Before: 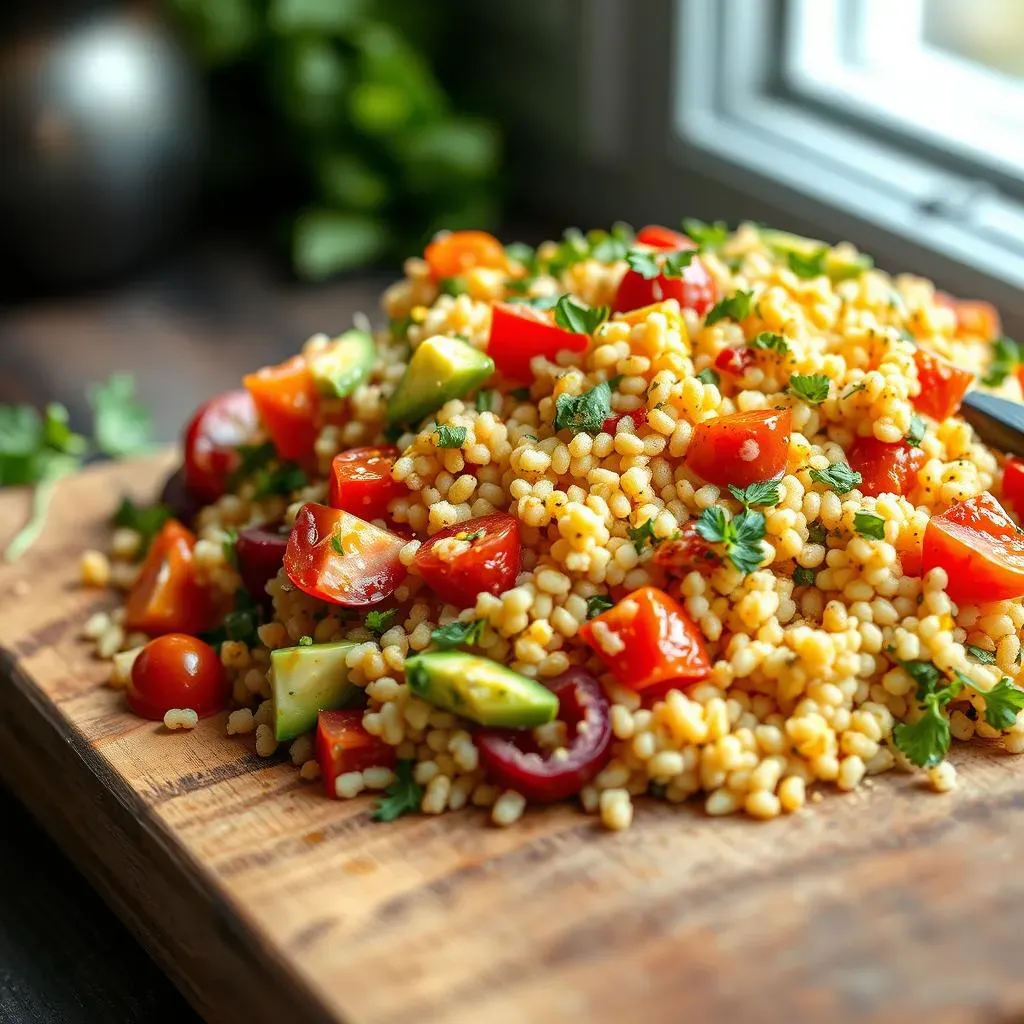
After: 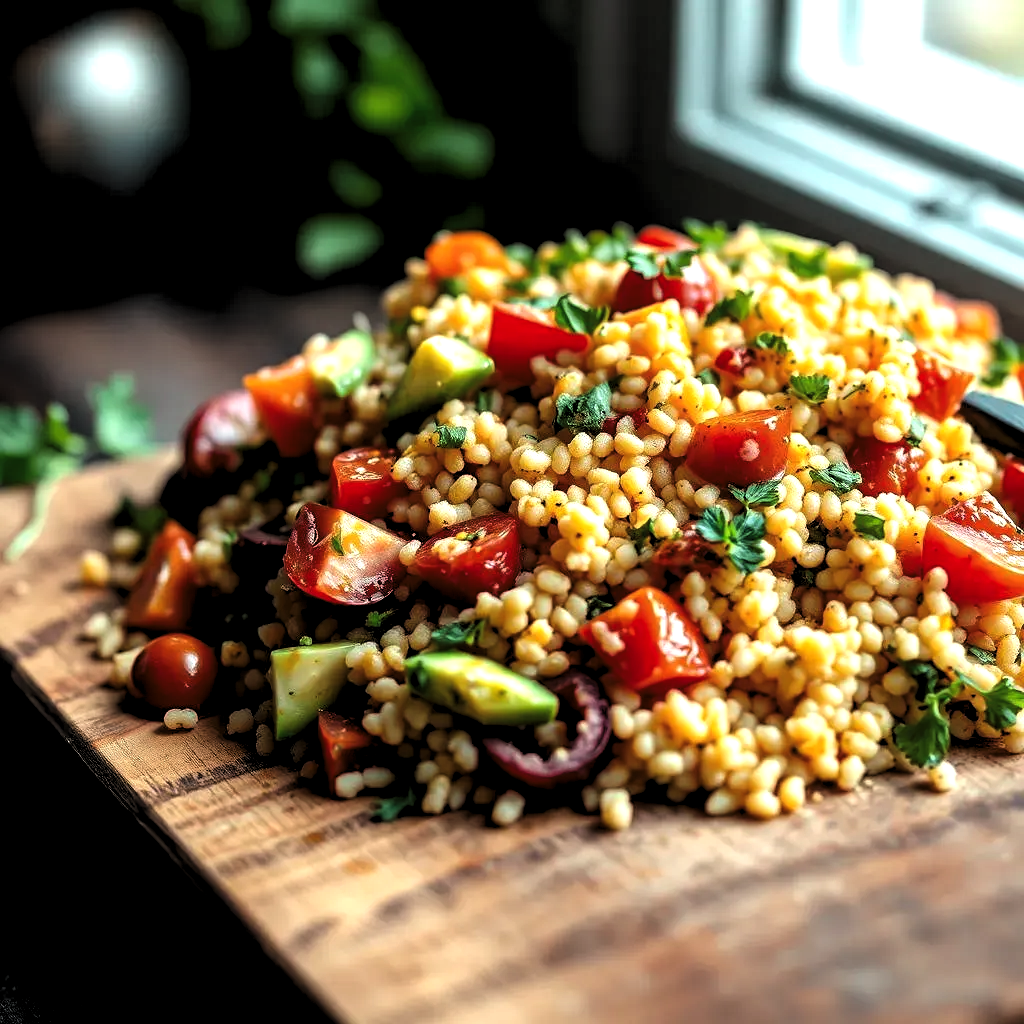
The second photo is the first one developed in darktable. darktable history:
levels: levels [0.182, 0.542, 0.902]
tone curve: curves: ch0 [(0, 0) (0.253, 0.237) (1, 1)]; ch1 [(0, 0) (0.411, 0.385) (0.502, 0.506) (0.557, 0.565) (0.66, 0.683) (1, 1)]; ch2 [(0, 0) (0.394, 0.413) (0.5, 0.5) (1, 1)], color space Lab, independent channels, preserve colors none
